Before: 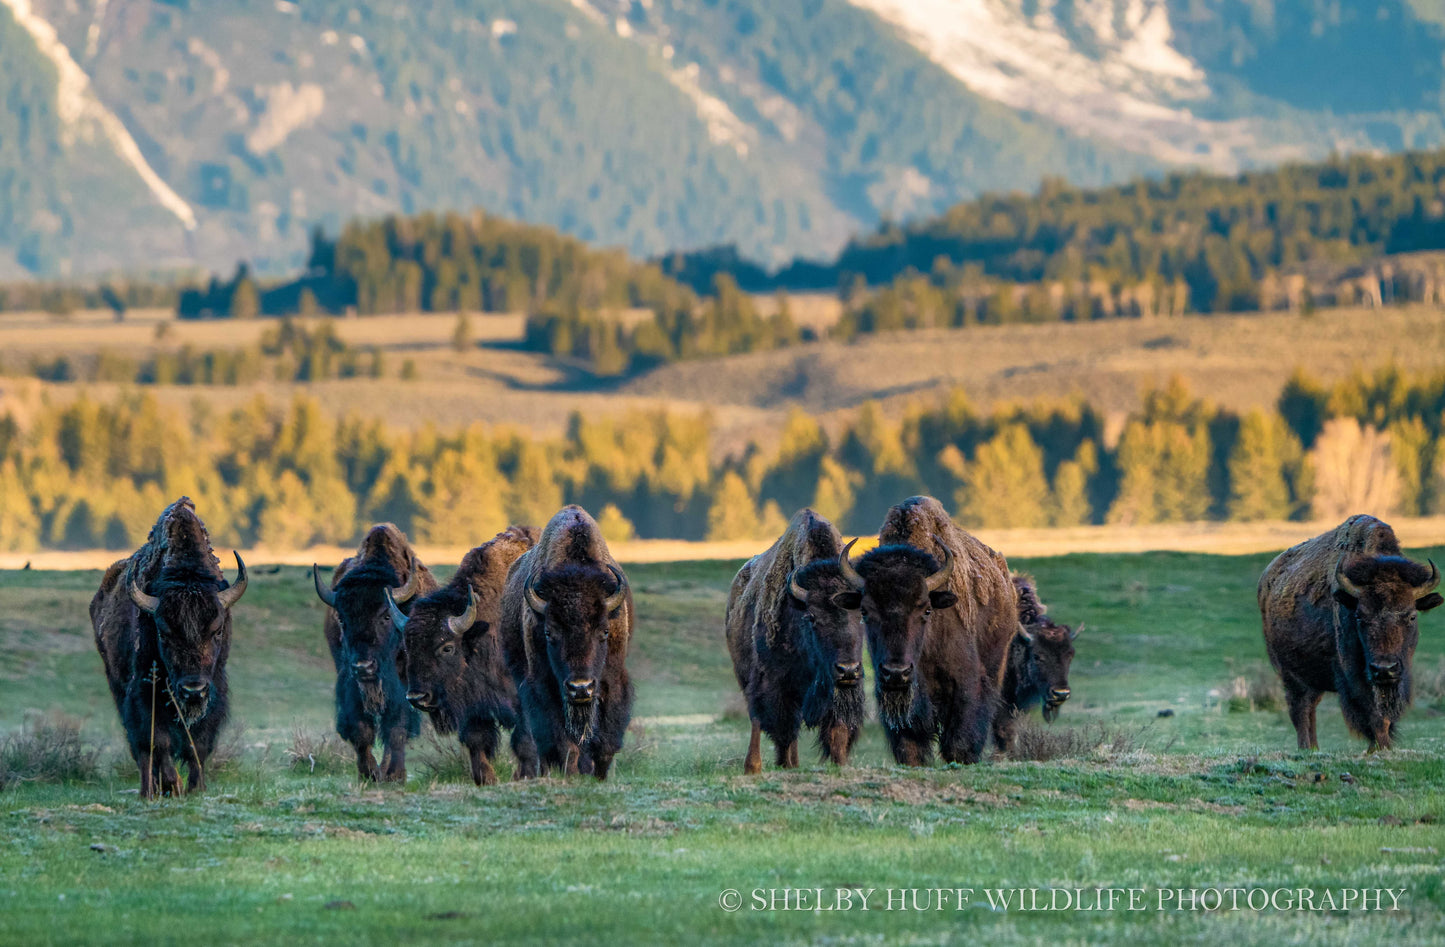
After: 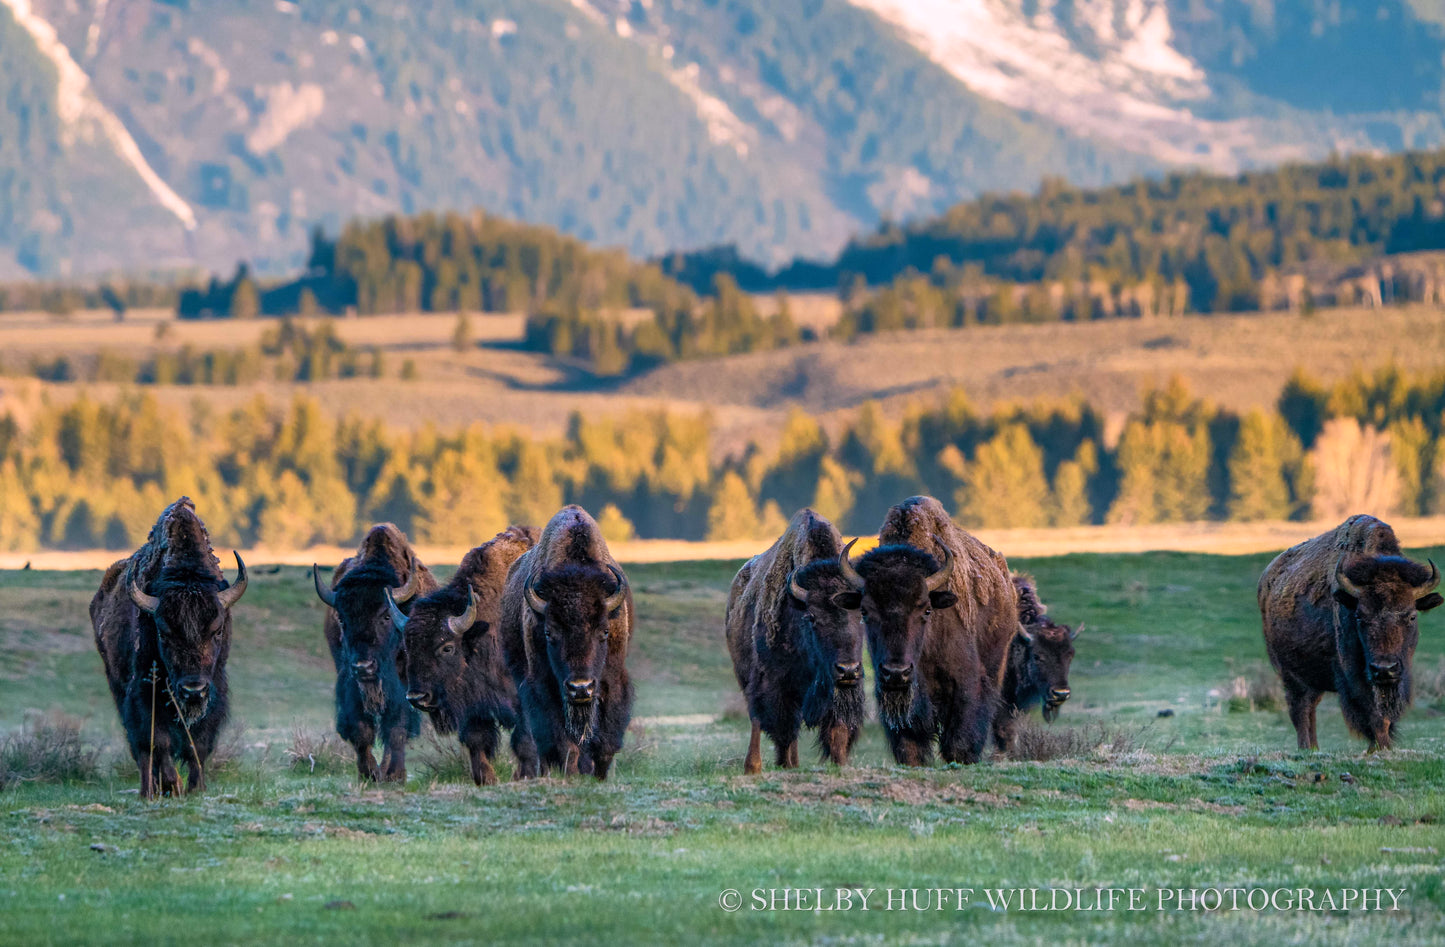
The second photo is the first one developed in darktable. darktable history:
white balance: red 1.05, blue 1.072
